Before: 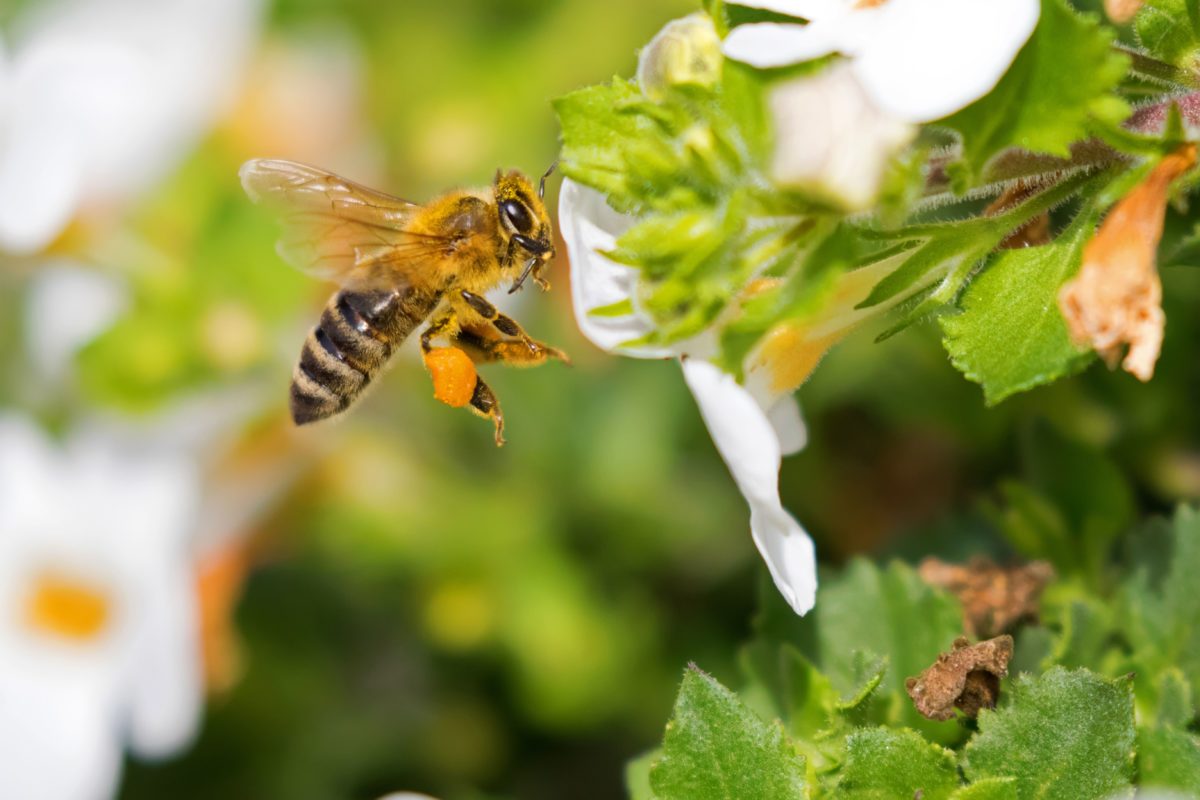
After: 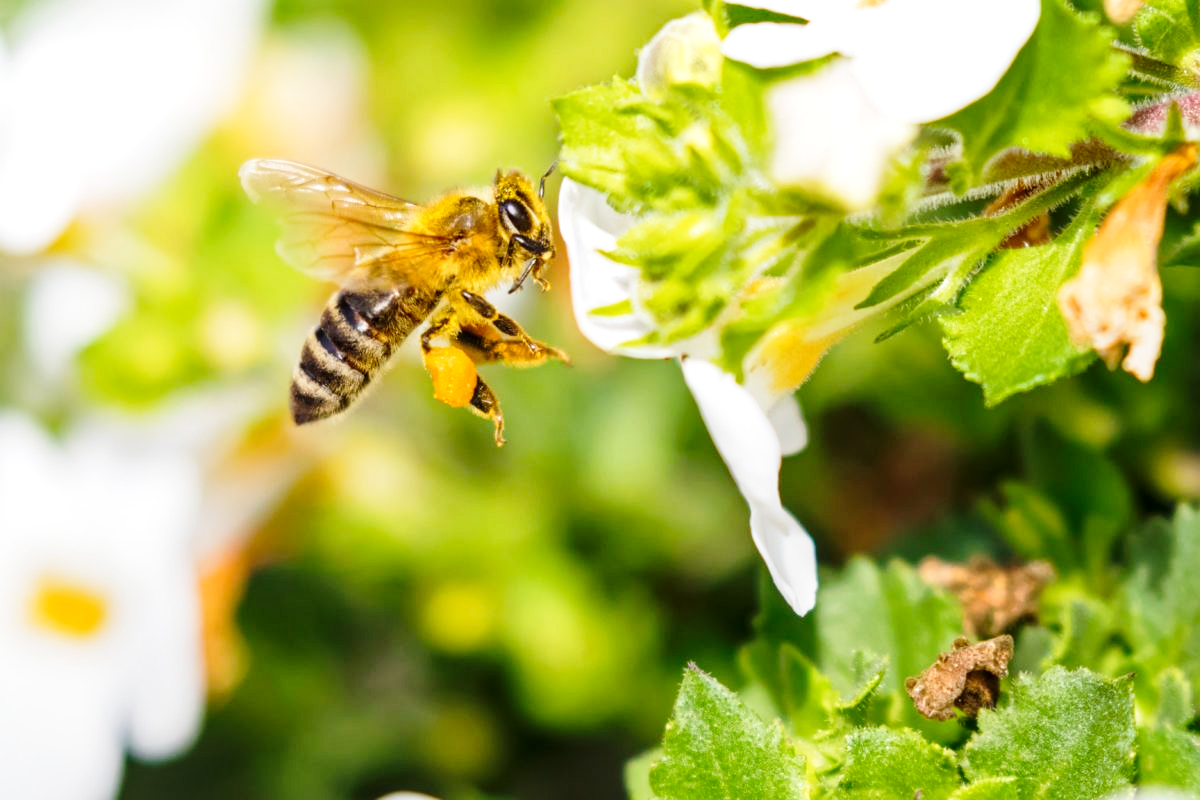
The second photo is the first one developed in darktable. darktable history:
local contrast: on, module defaults
base curve: curves: ch0 [(0, 0) (0.028, 0.03) (0.121, 0.232) (0.46, 0.748) (0.859, 0.968) (1, 1)], preserve colors none
exposure: compensate highlight preservation false
